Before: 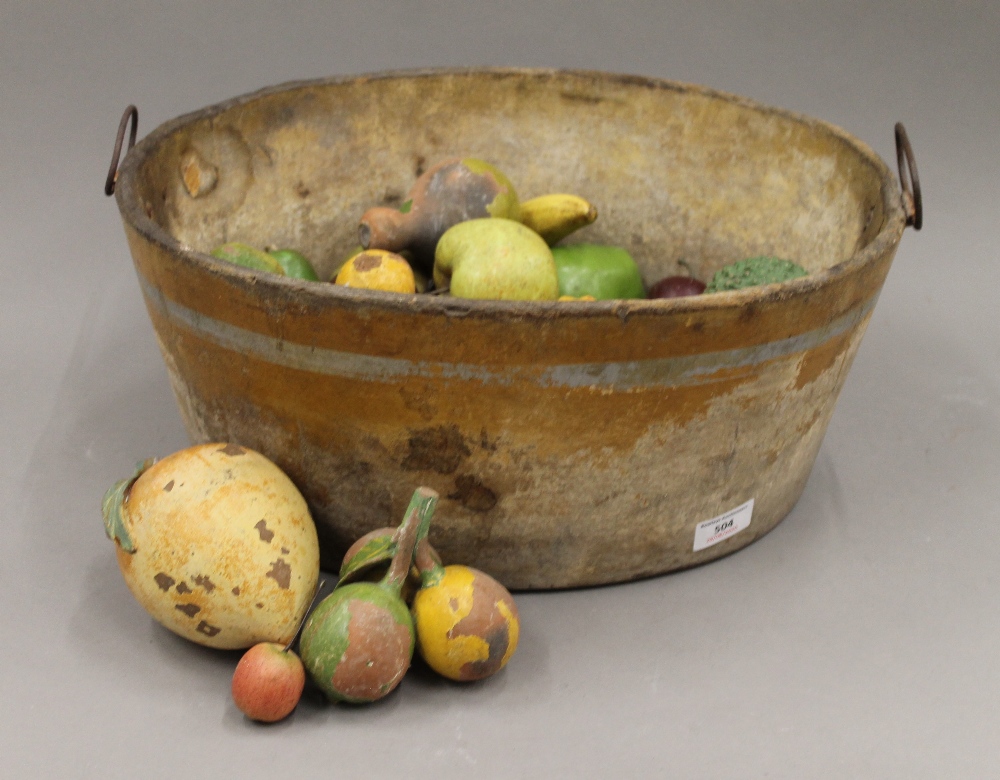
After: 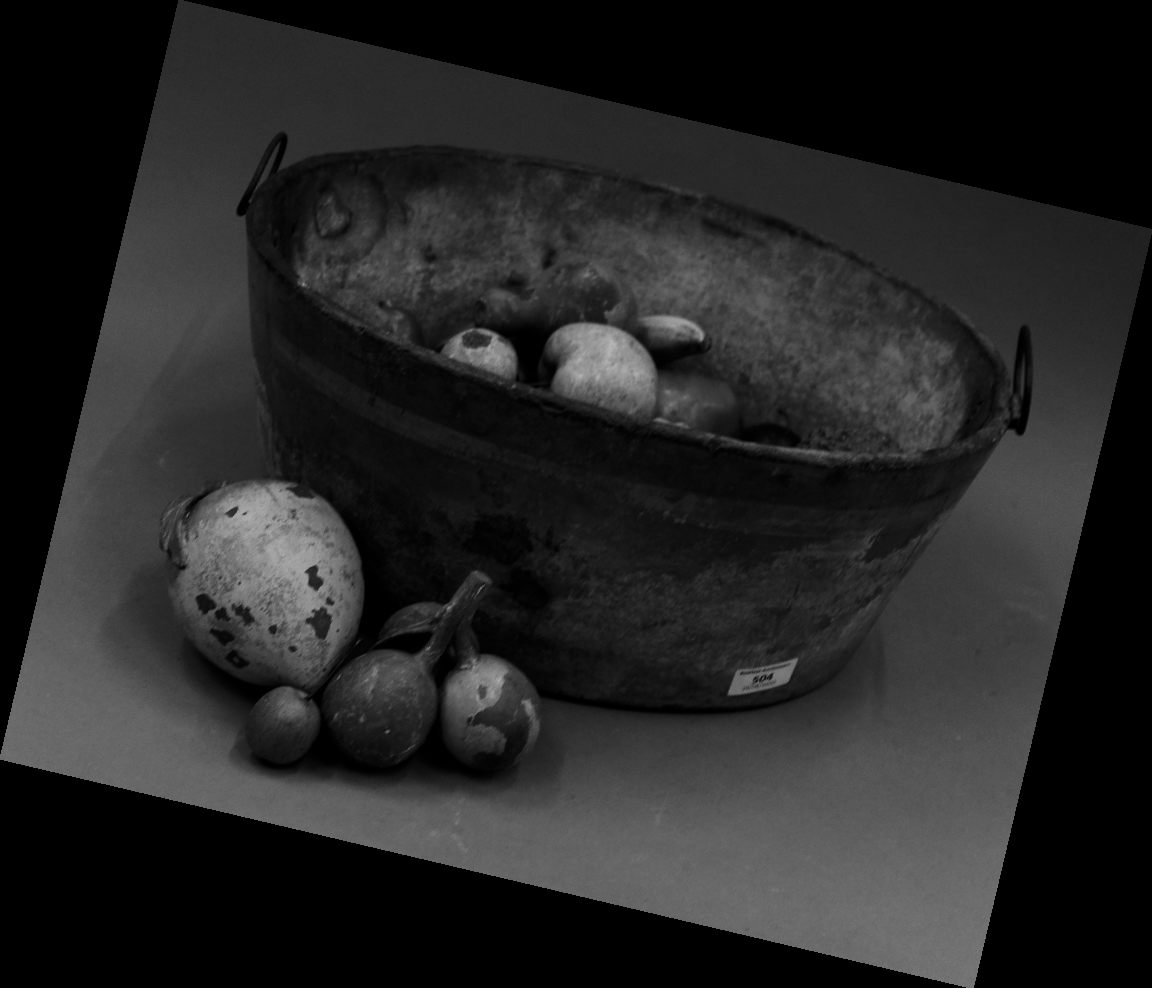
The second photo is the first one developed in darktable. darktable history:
rotate and perspective: rotation 13.27°, automatic cropping off
contrast brightness saturation: contrast 0.02, brightness -1, saturation -1
